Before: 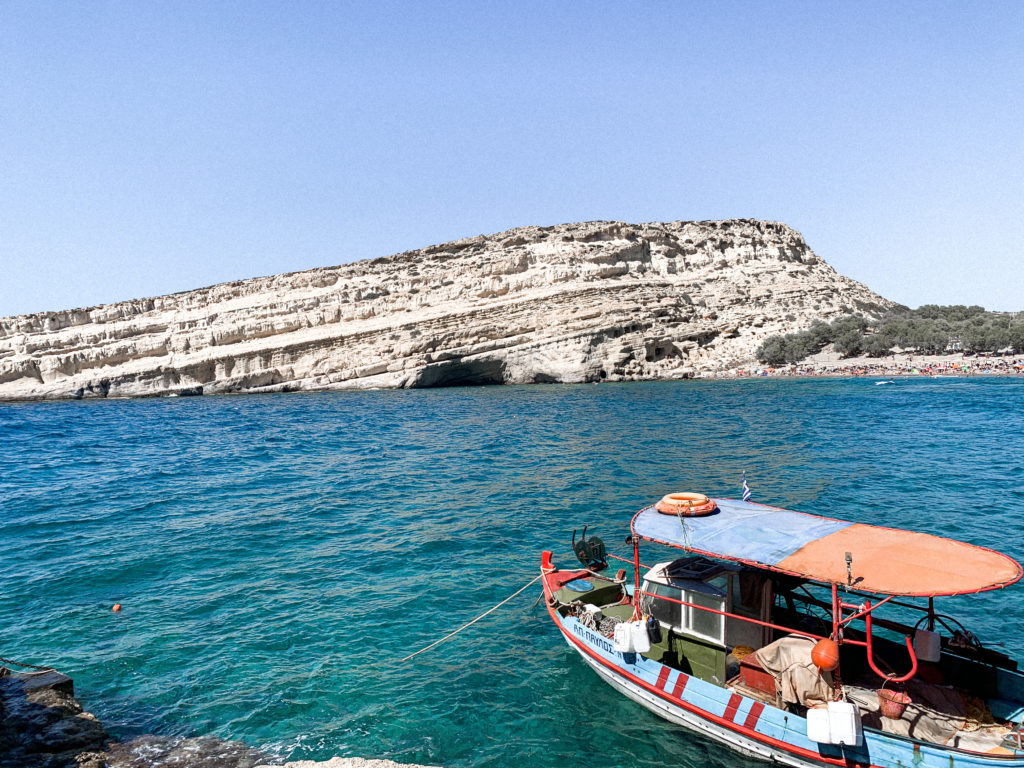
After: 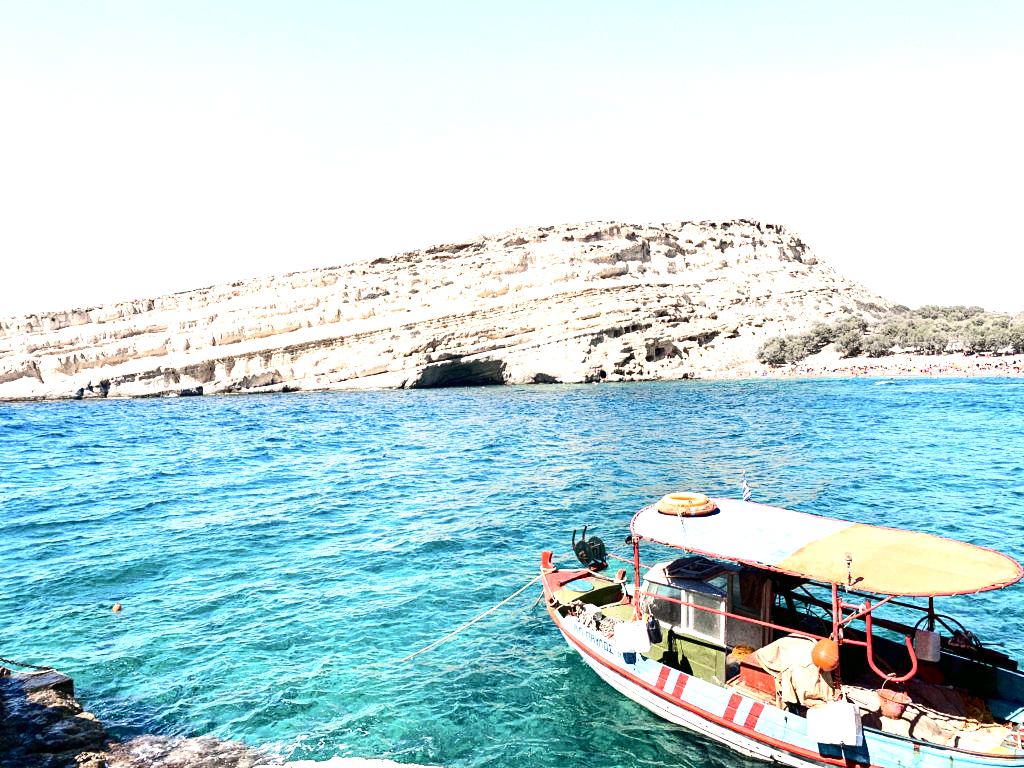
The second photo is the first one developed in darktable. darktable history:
color correction: highlights a* 3.65, highlights b* 5.09
exposure: black level correction 0, exposure 1.376 EV, compensate highlight preservation false
contrast brightness saturation: contrast 0.288
